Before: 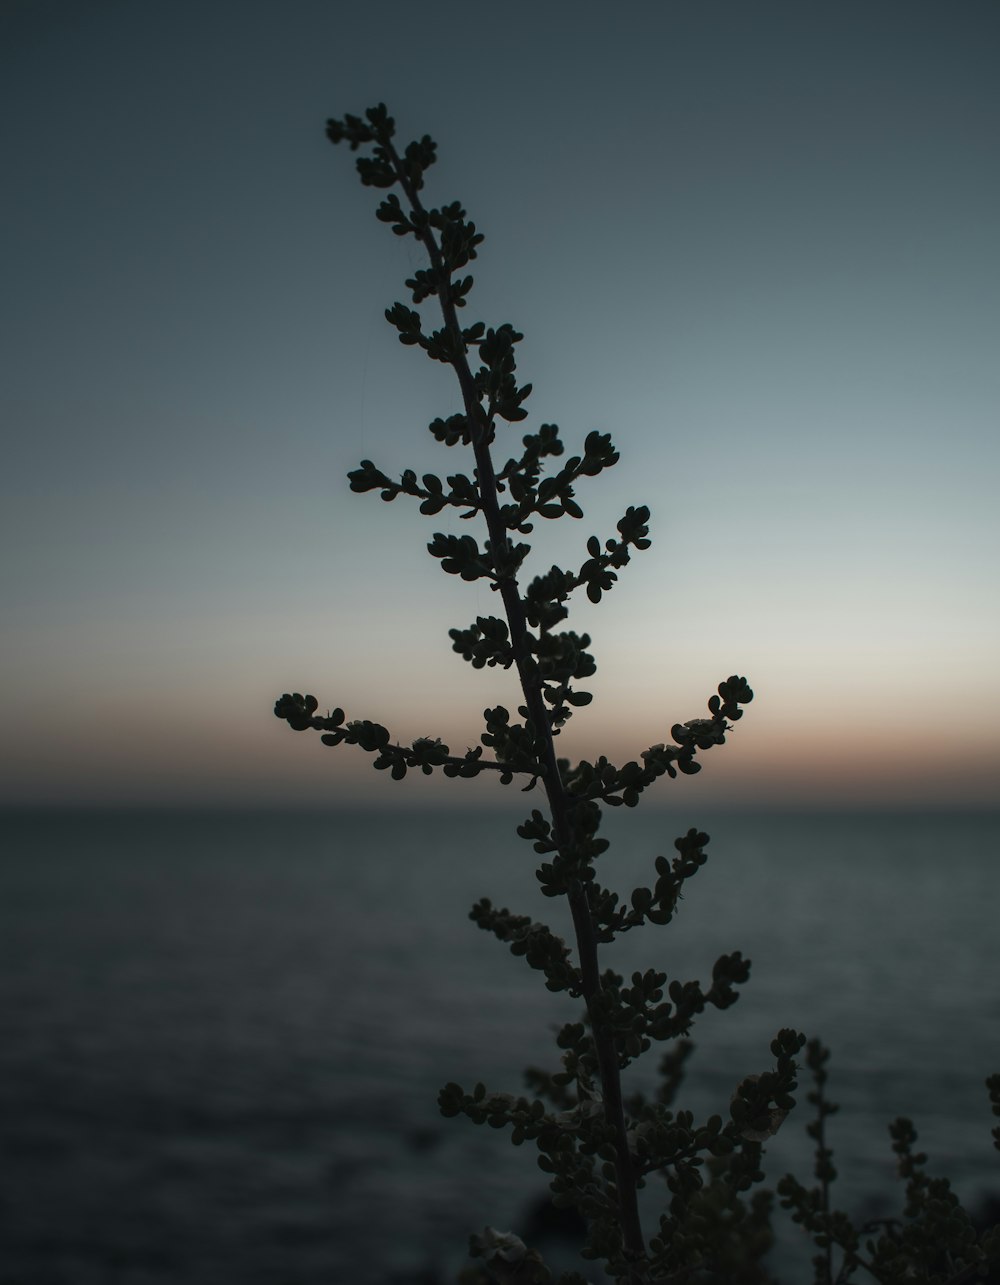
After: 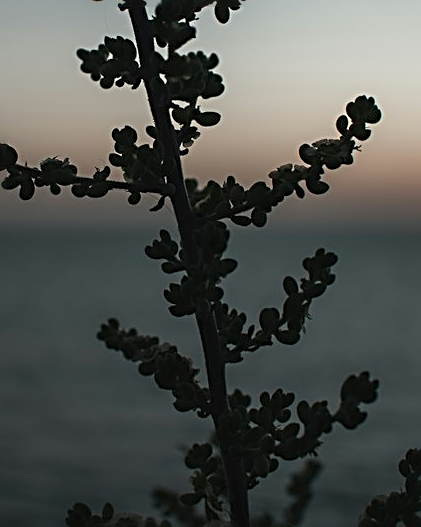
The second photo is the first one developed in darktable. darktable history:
crop: left 37.221%, top 45.169%, right 20.63%, bottom 13.777%
sharpen: radius 2.676, amount 0.669
